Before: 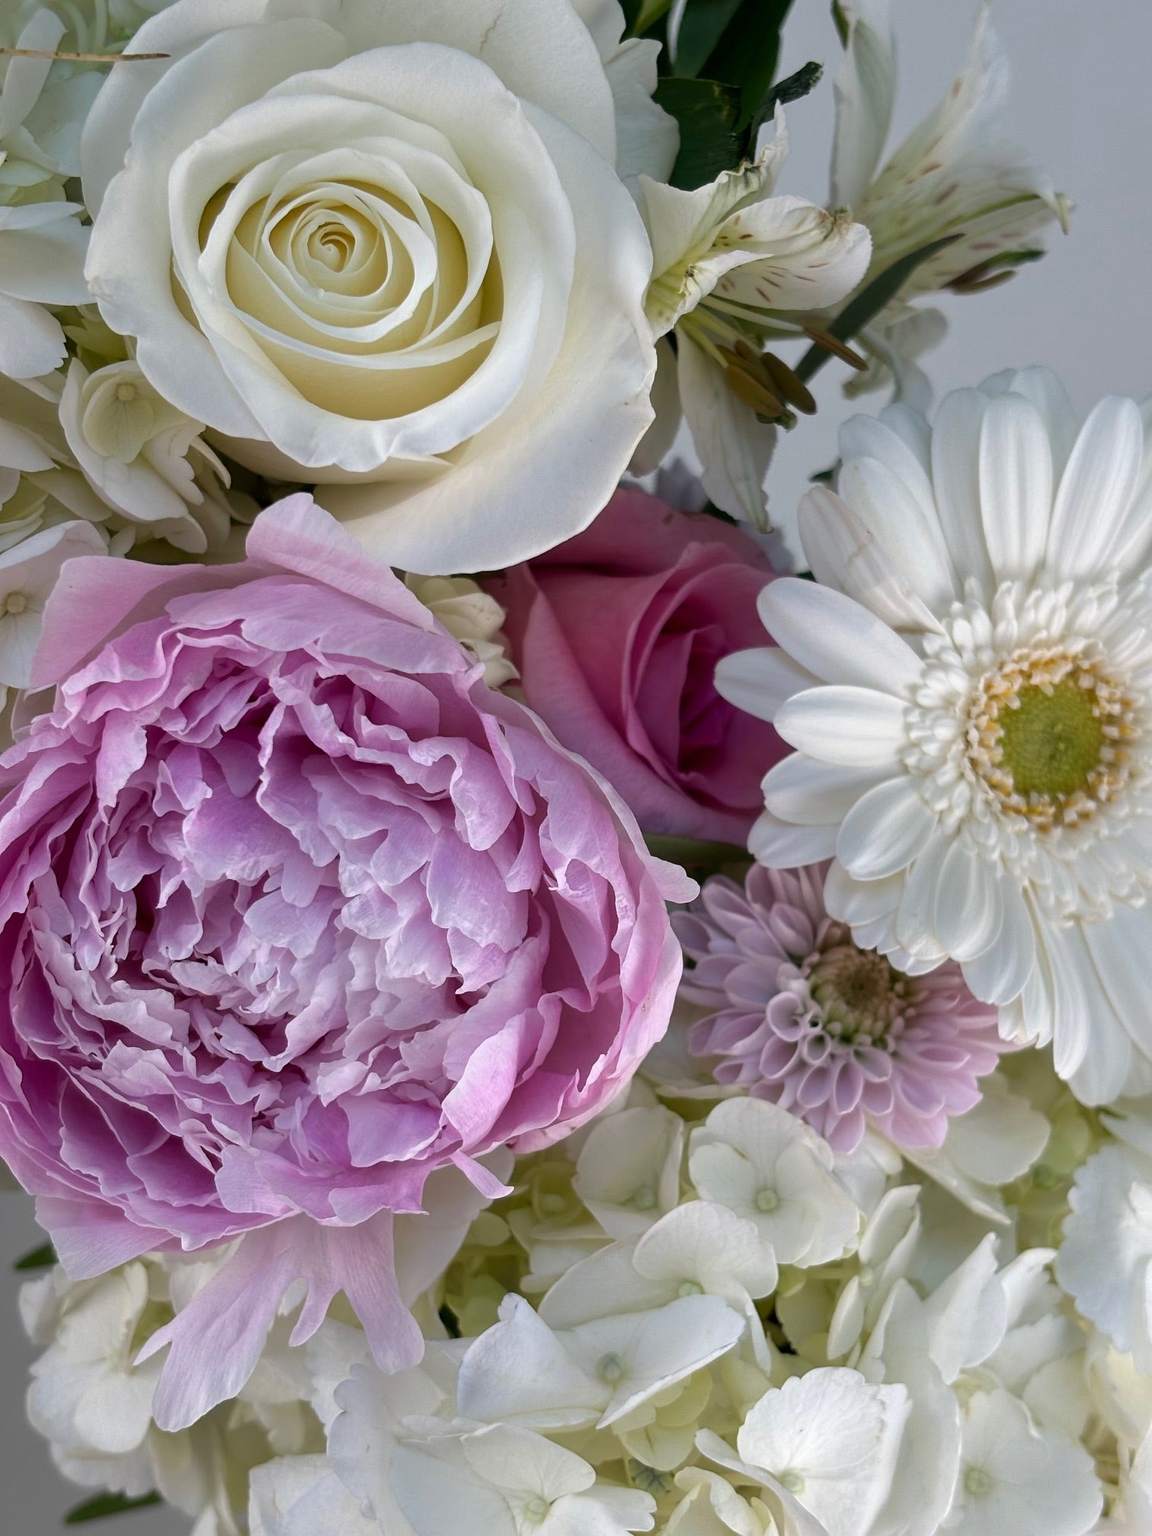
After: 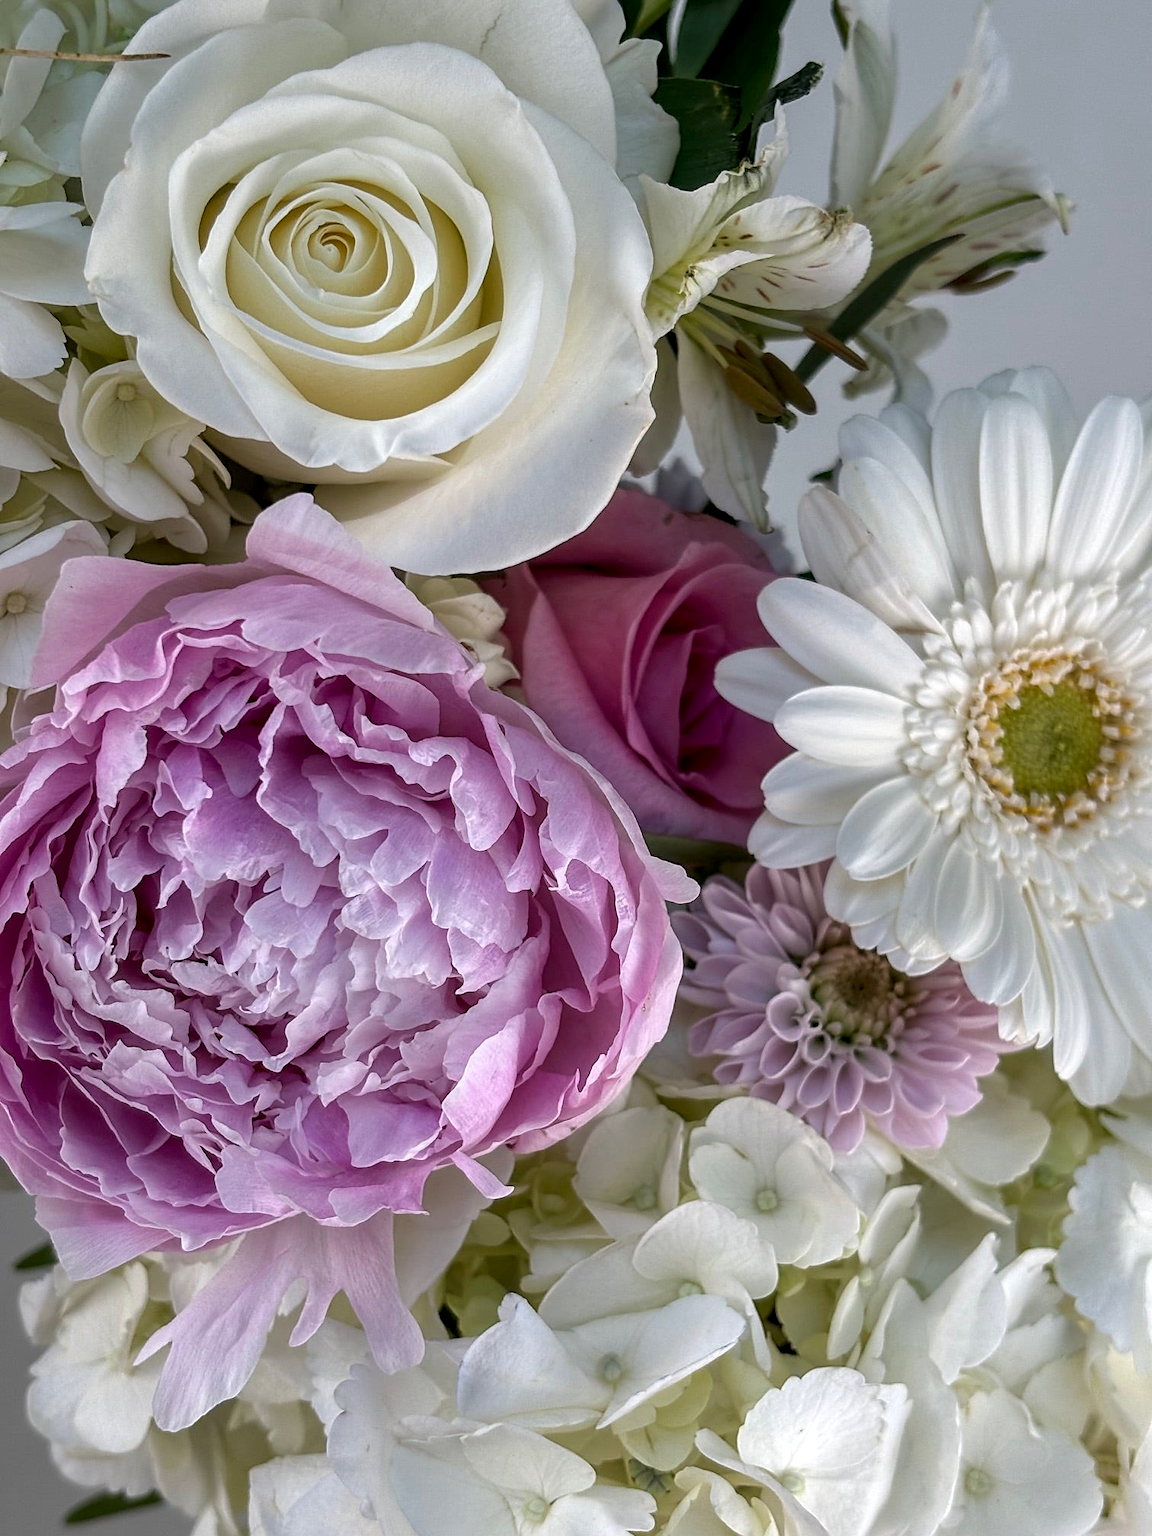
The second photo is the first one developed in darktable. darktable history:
local contrast: detail 130%
sharpen: radius 1.864, amount 0.398, threshold 1.271
